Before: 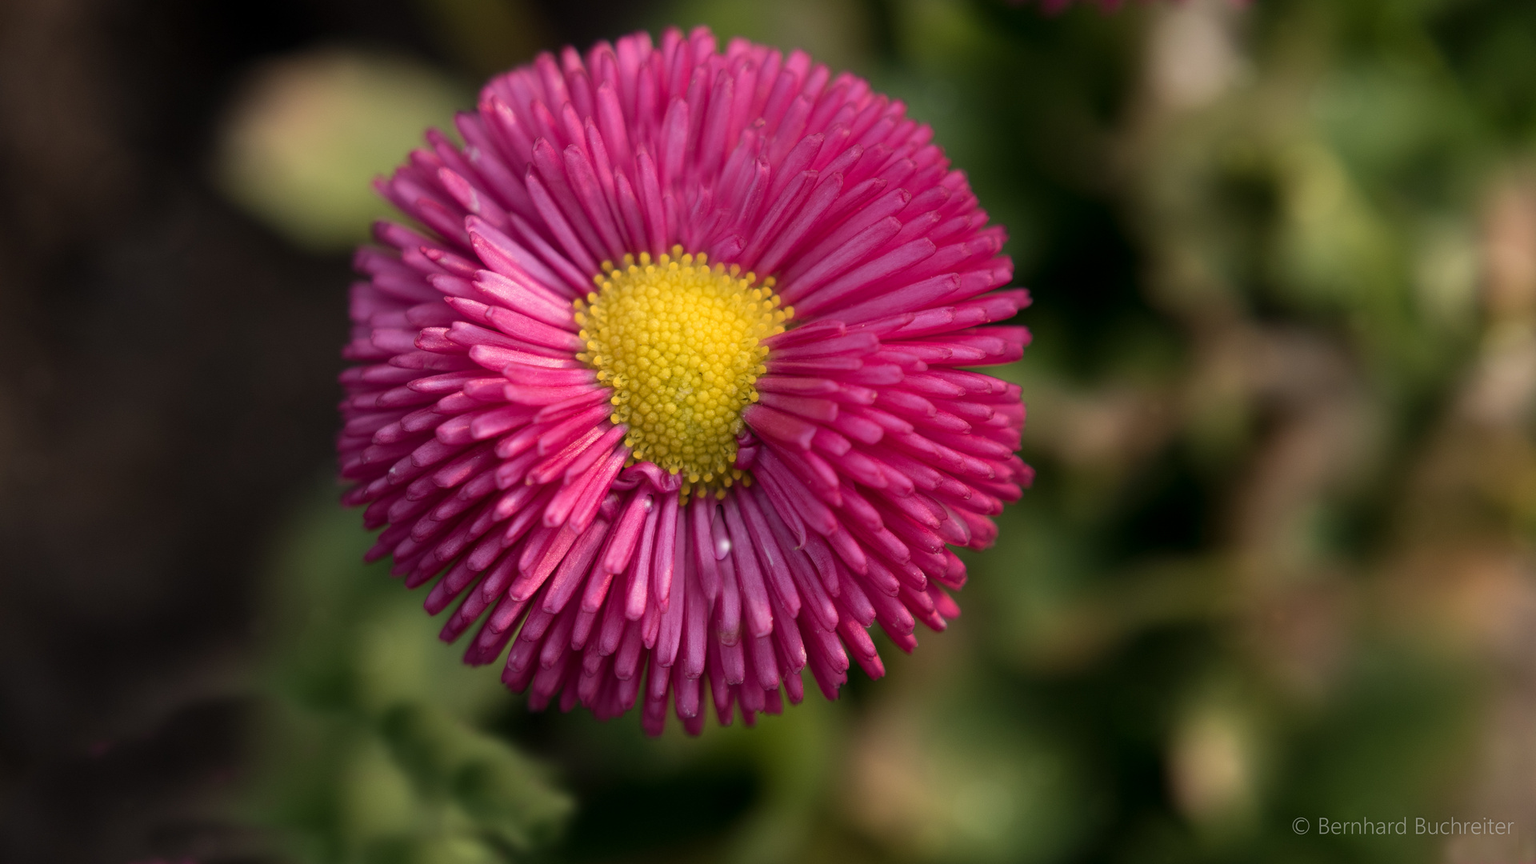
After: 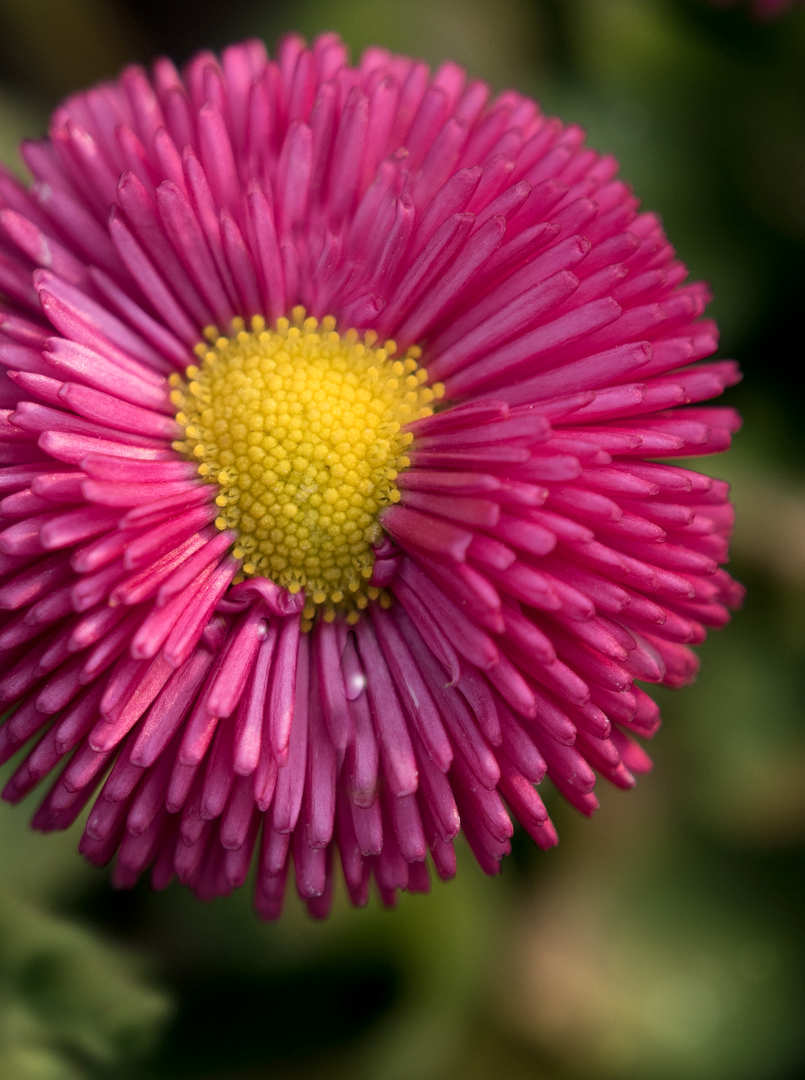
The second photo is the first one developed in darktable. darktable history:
crop: left 28.566%, right 29.467%
local contrast: highlights 101%, shadows 100%, detail 120%, midtone range 0.2
